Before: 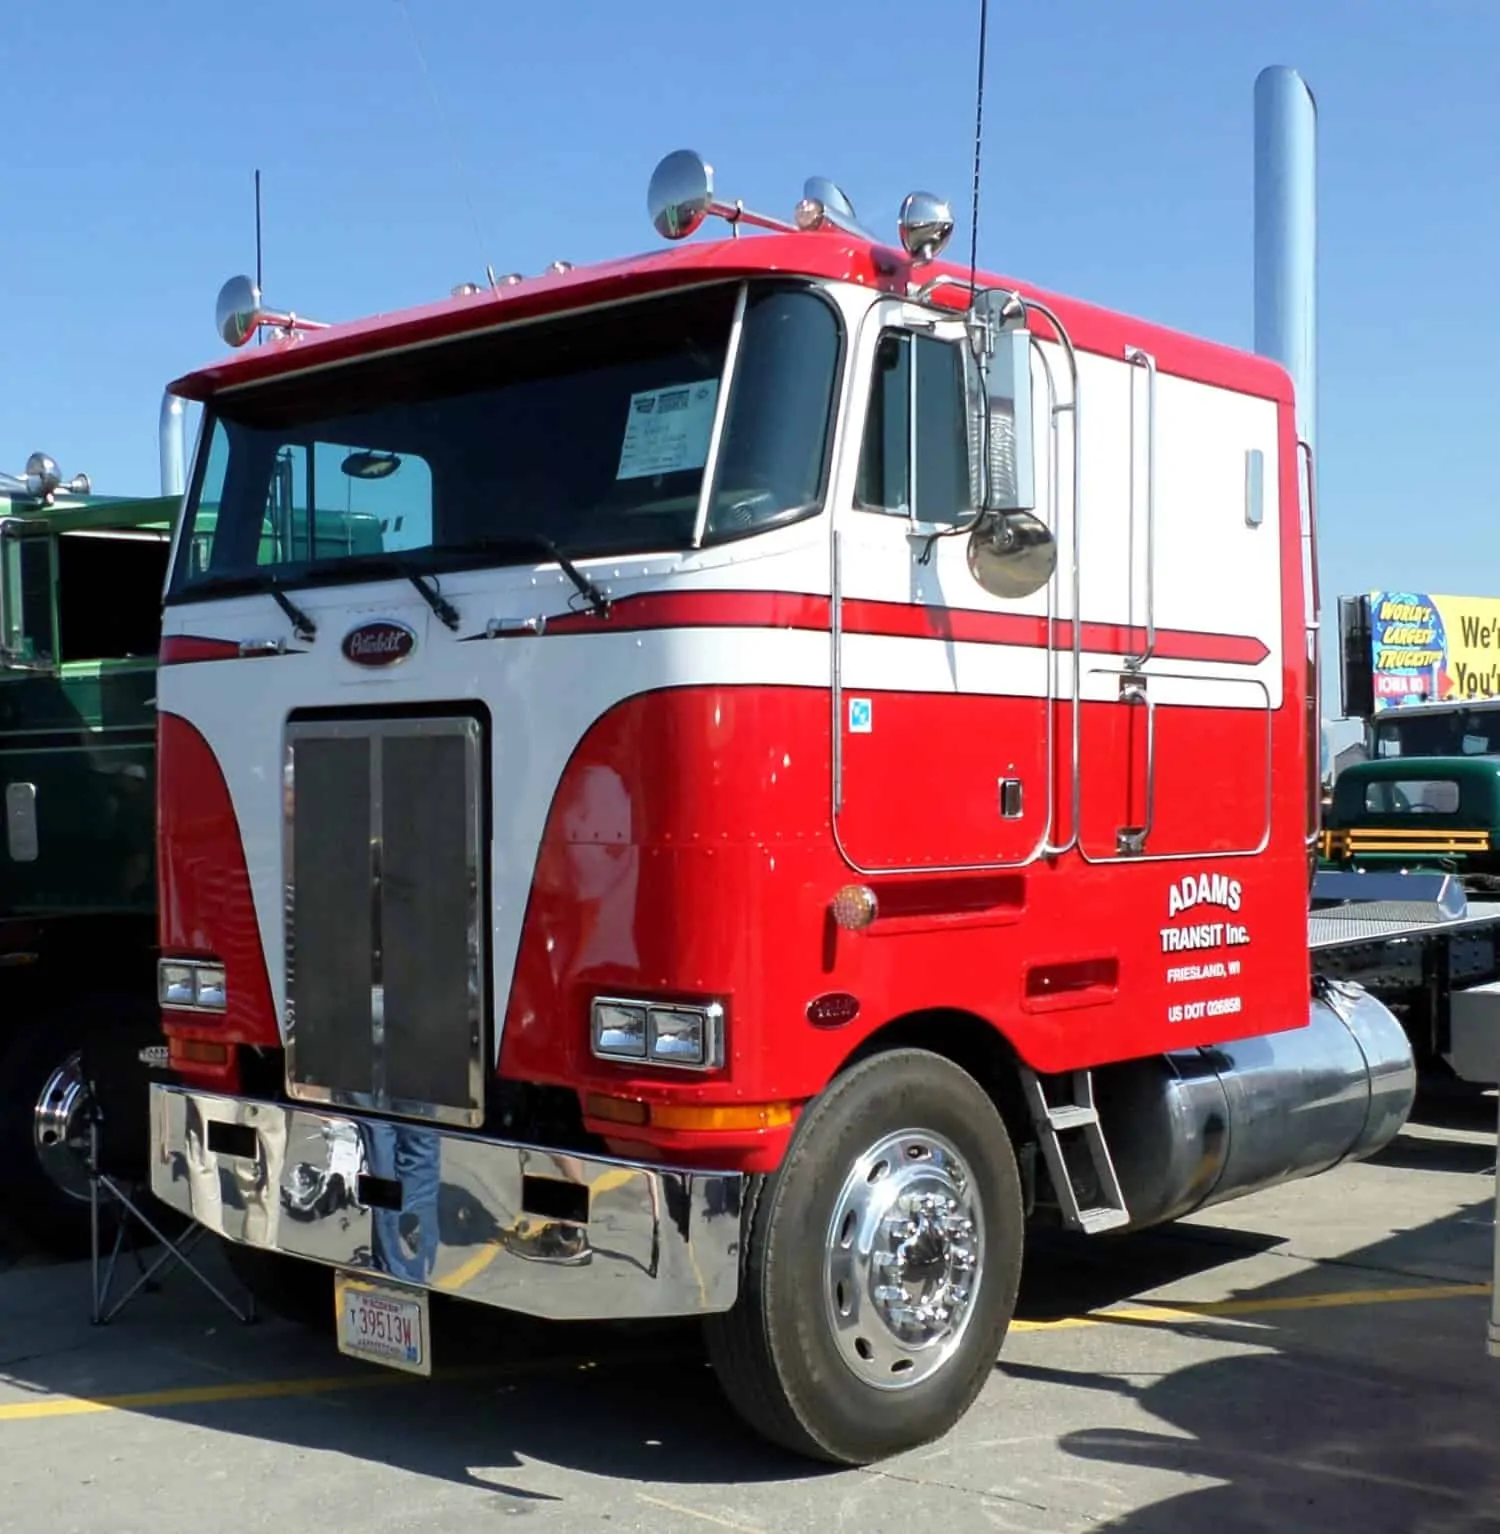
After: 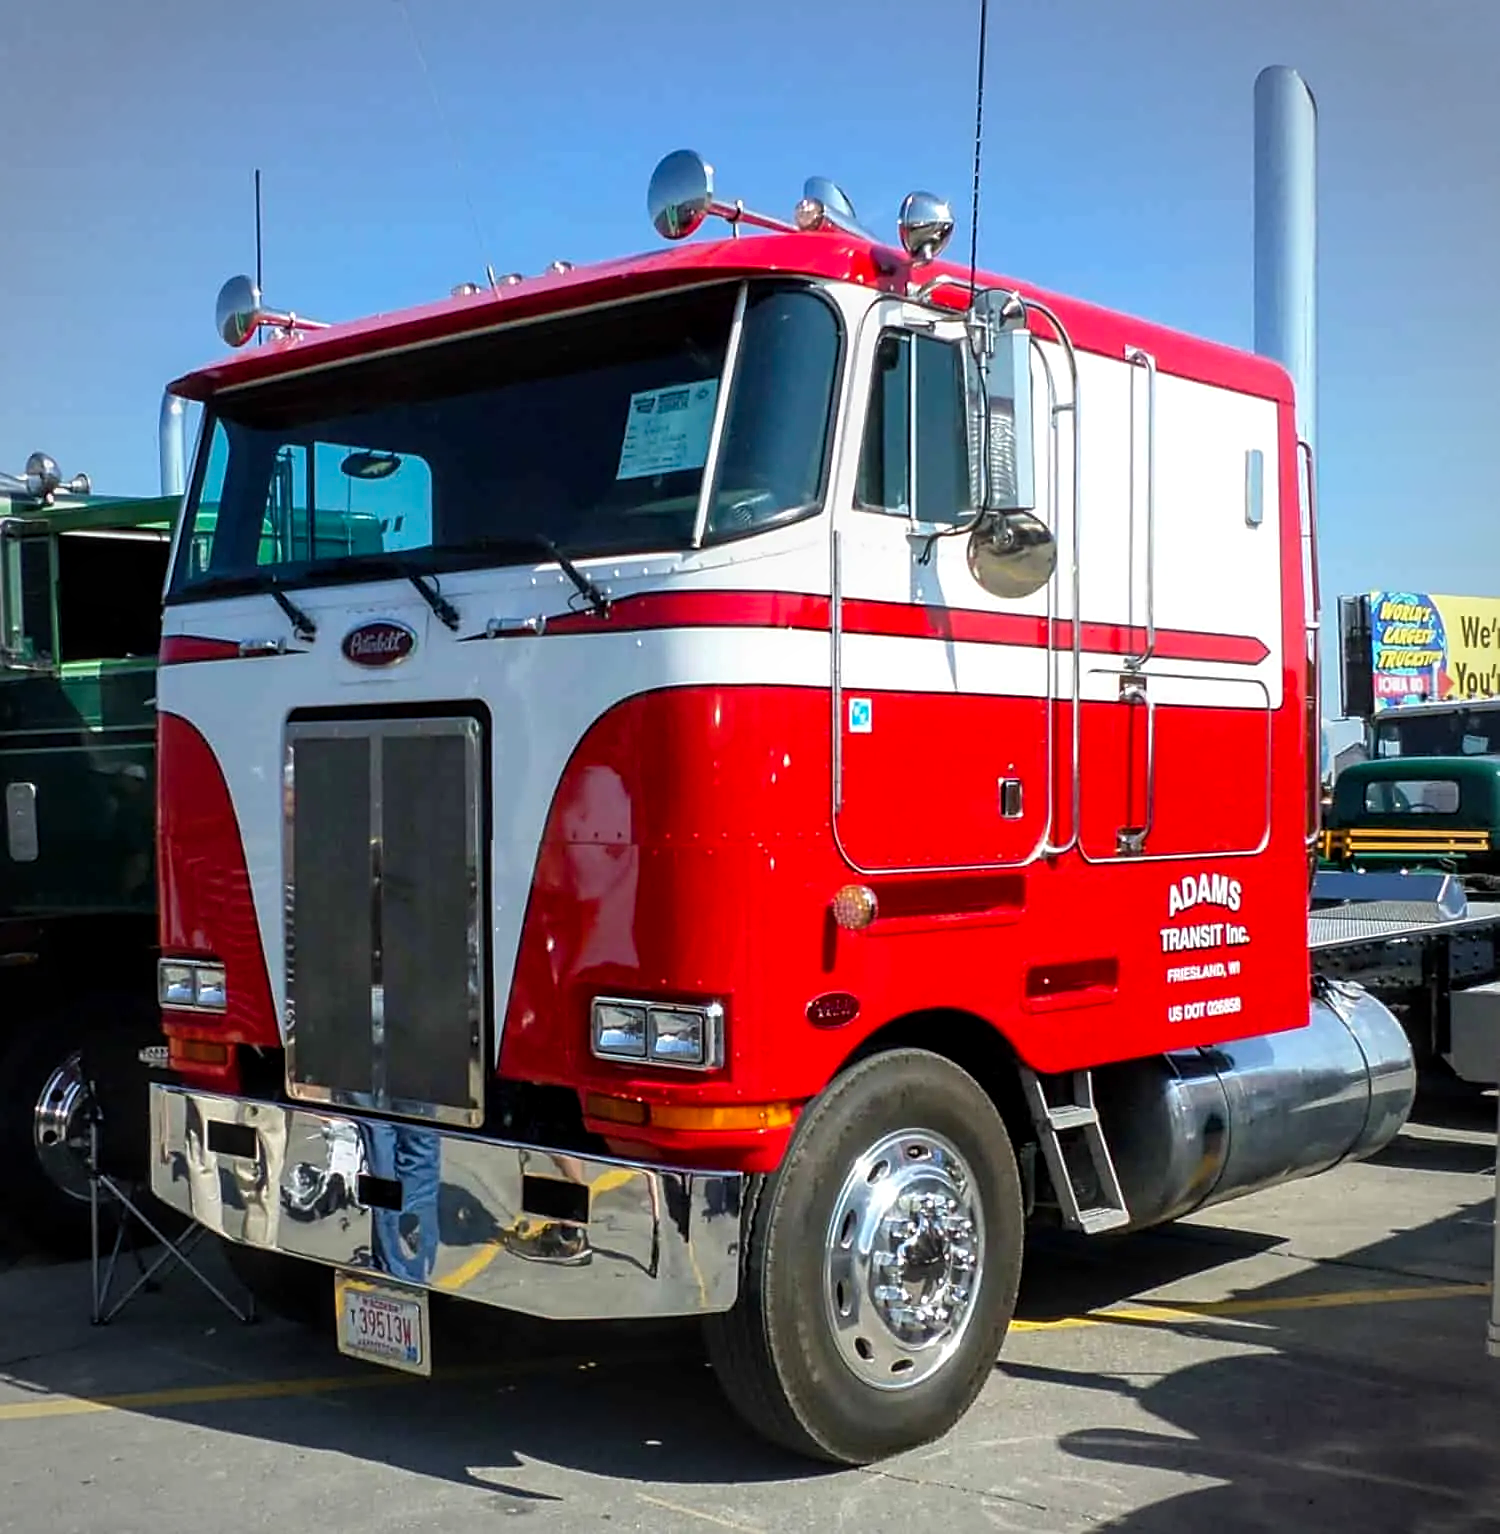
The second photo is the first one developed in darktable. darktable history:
color balance rgb: perceptual saturation grading › global saturation 20%, global vibrance 20%
vignetting: fall-off radius 45%, brightness -0.33
sharpen: on, module defaults
local contrast: on, module defaults
